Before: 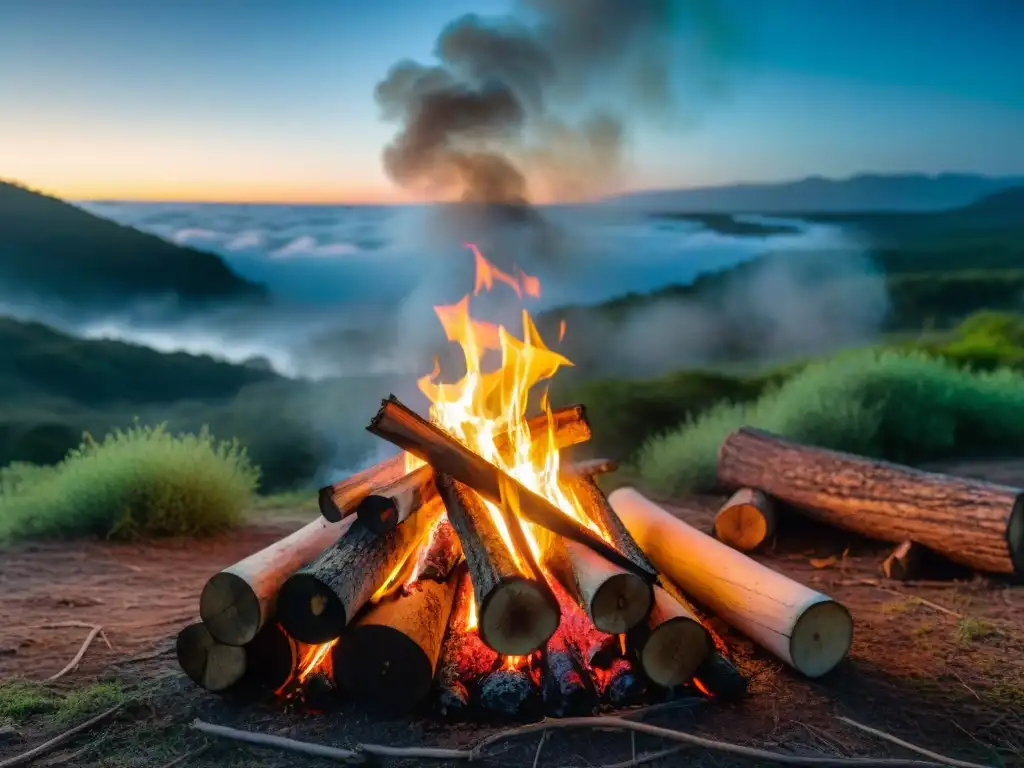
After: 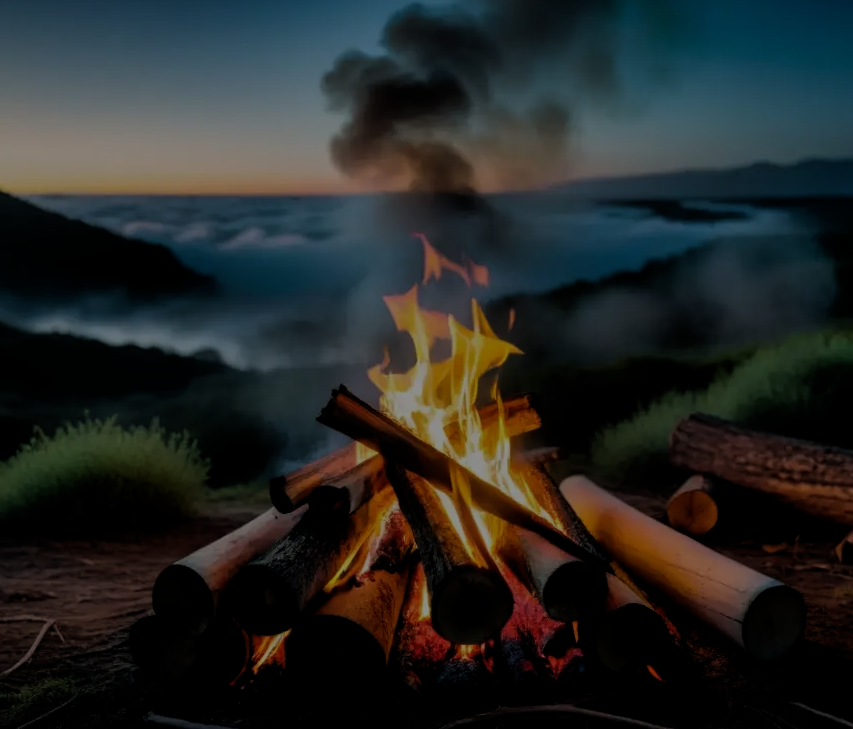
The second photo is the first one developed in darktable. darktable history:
exposure: exposure -1.982 EV, compensate exposure bias true, compensate highlight preservation false
crop and rotate: angle 0.668°, left 4.212%, top 0.805%, right 11.115%, bottom 2.686%
filmic rgb: middle gray luminance 12.92%, black relative exposure -10.19 EV, white relative exposure 3.47 EV, target black luminance 0%, hardness 5.74, latitude 44.95%, contrast 1.235, highlights saturation mix 5.28%, shadows ↔ highlights balance 26.43%
